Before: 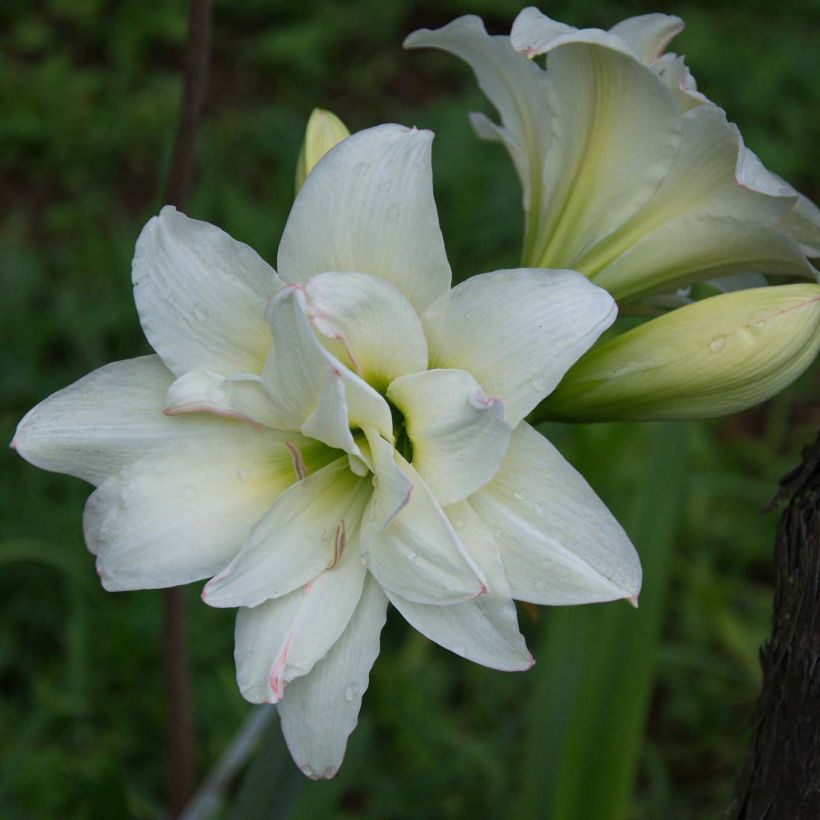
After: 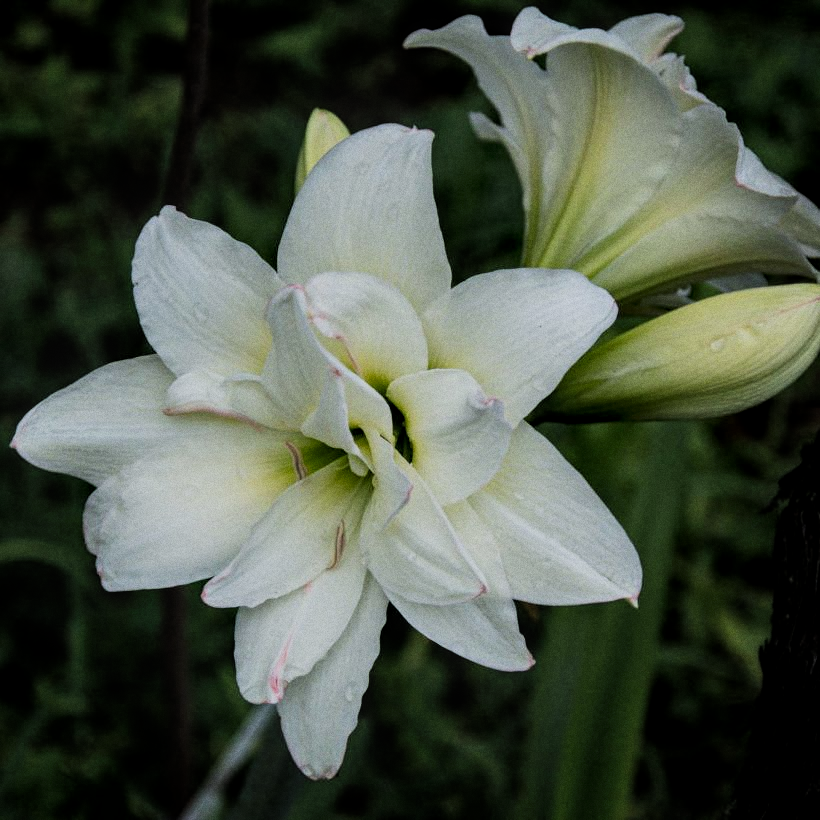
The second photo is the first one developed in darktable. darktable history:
local contrast: detail 130%
filmic rgb: black relative exposure -5 EV, hardness 2.88, contrast 1.3, highlights saturation mix -30%
grain: on, module defaults
